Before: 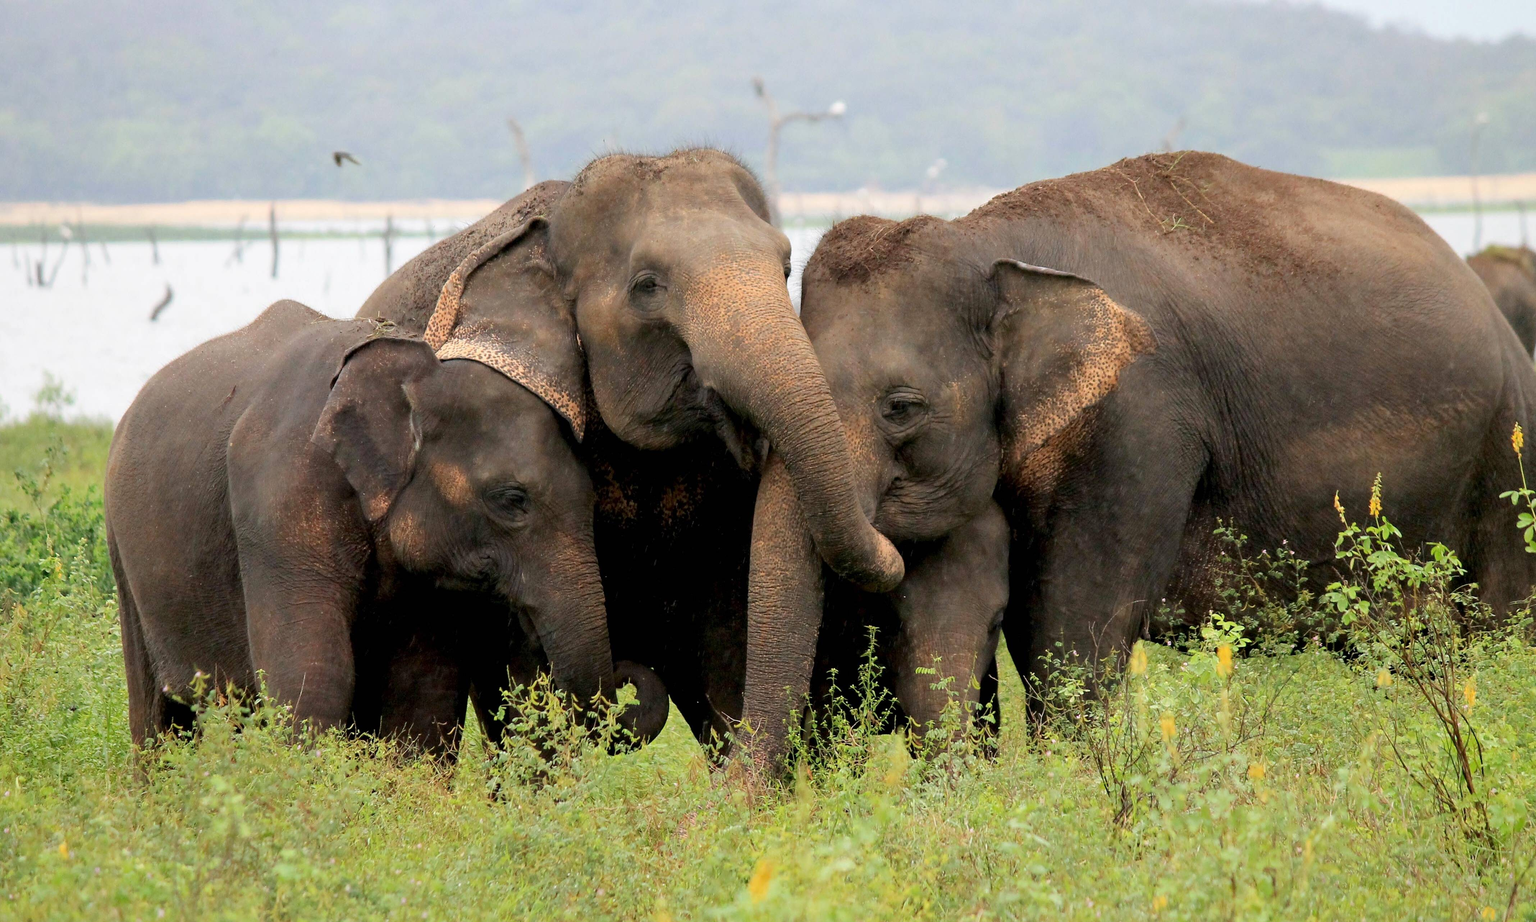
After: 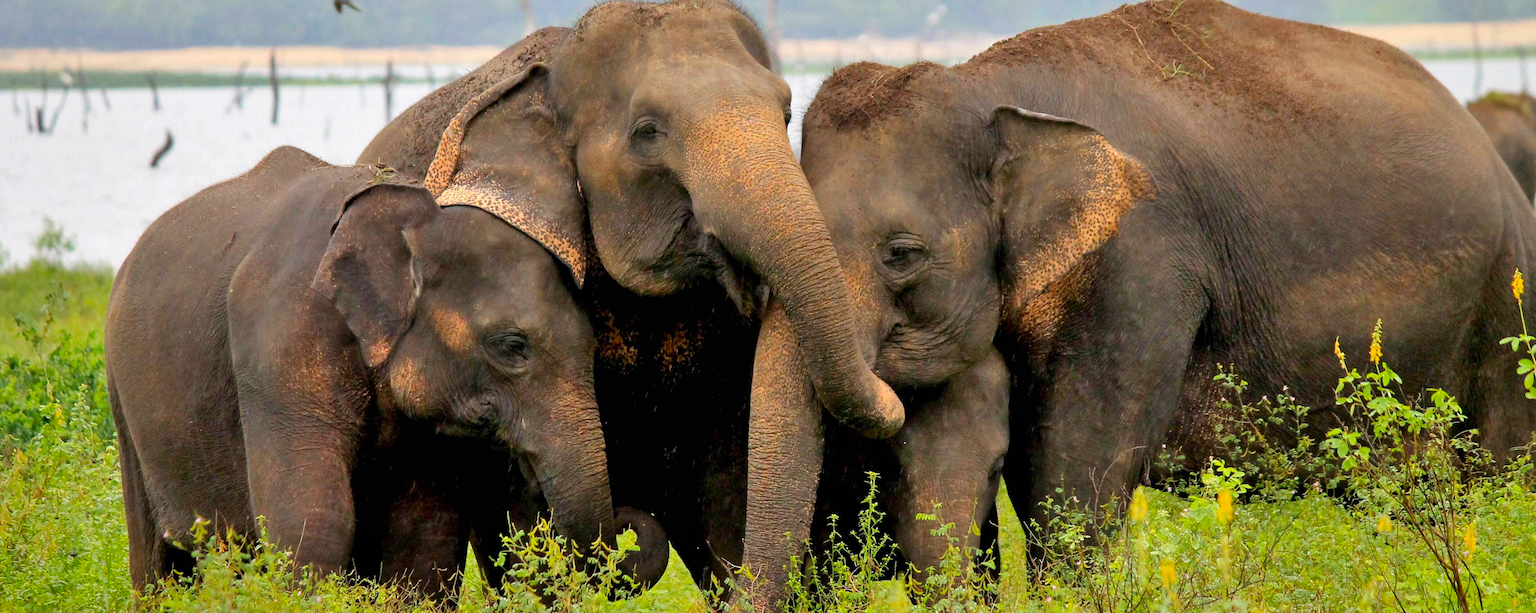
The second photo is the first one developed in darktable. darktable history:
color balance rgb: linear chroma grading › global chroma 33.4%
crop: top 16.727%, bottom 16.727%
shadows and highlights: soften with gaussian
